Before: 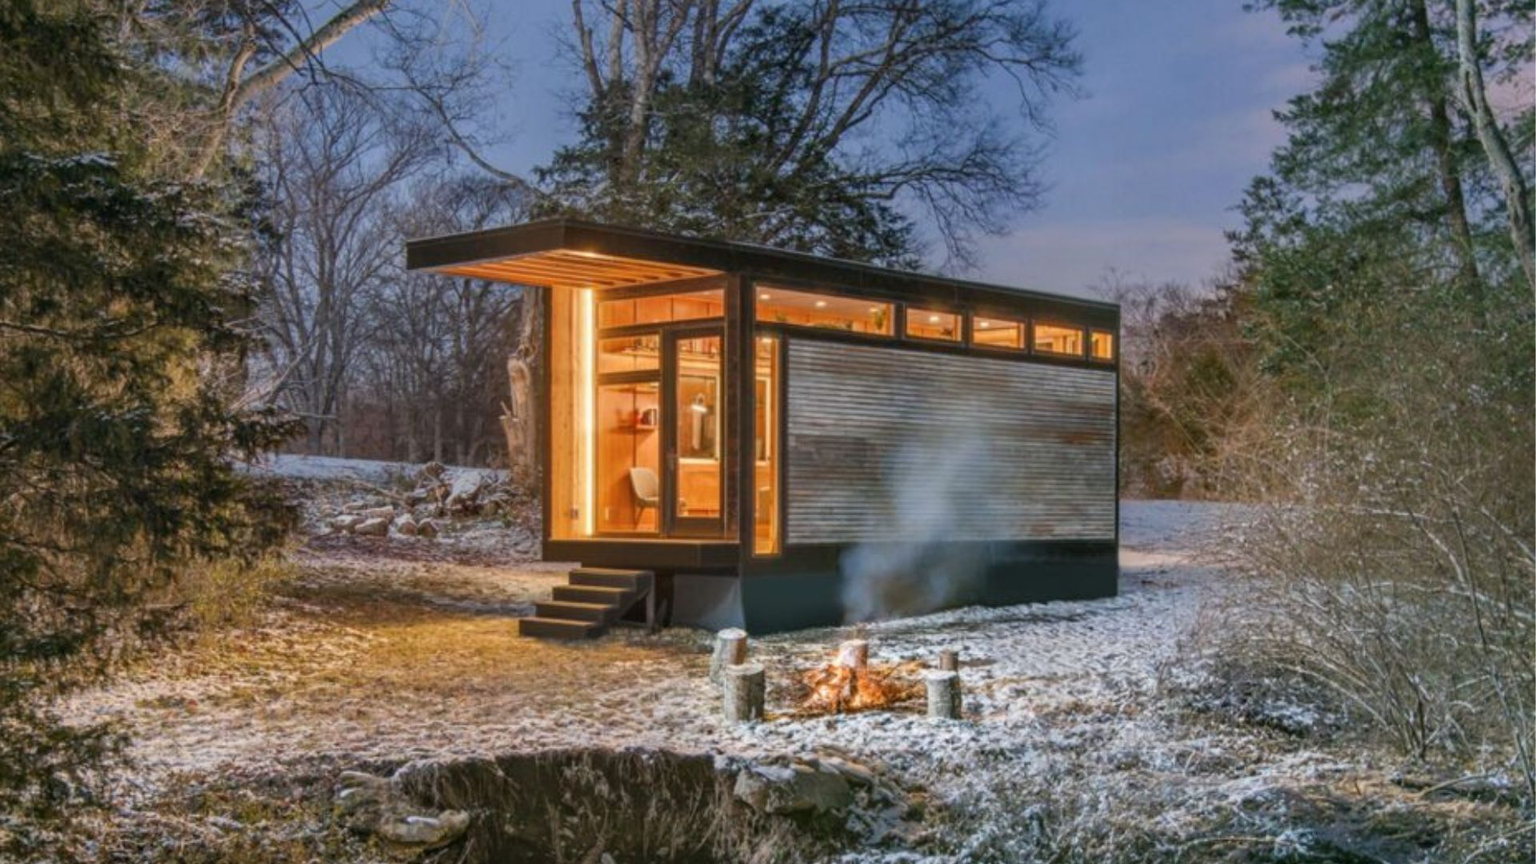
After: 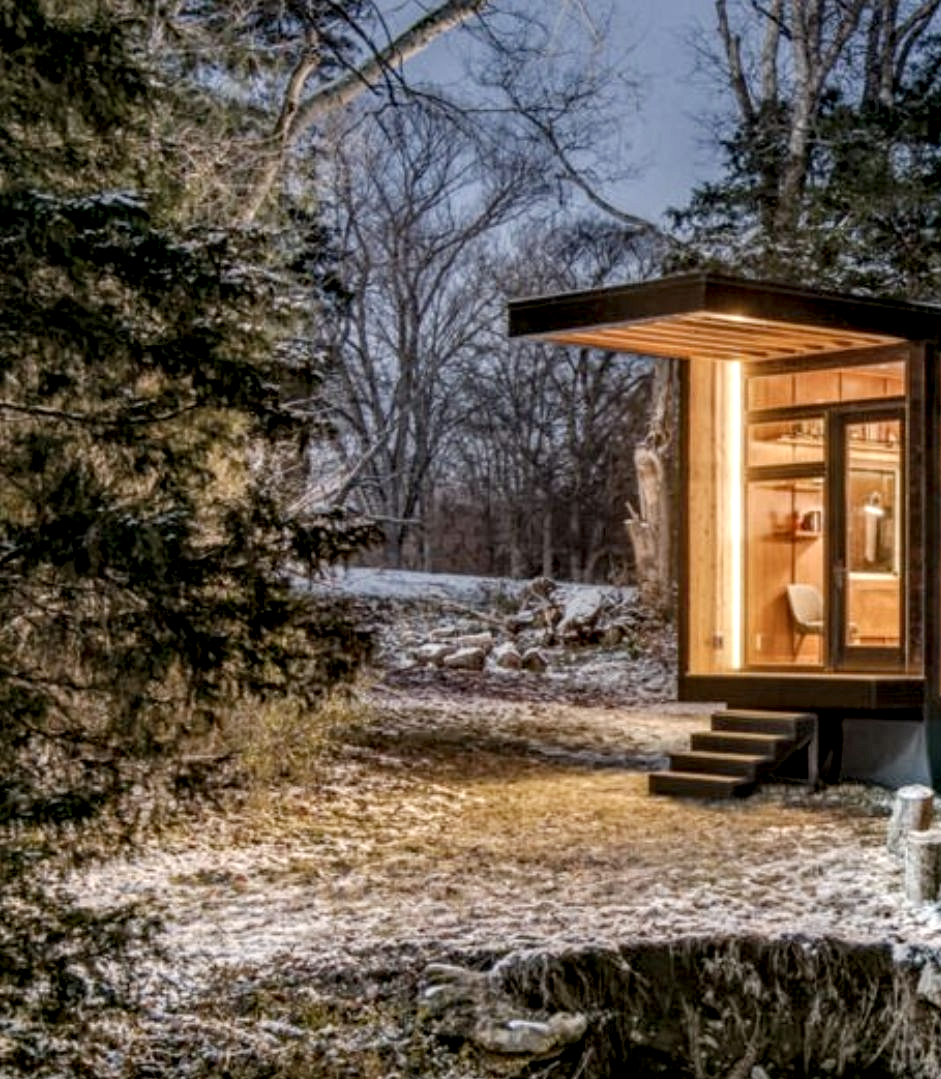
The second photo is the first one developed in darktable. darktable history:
color correction: highlights b* -0.044, saturation 0.796
tone curve: curves: ch0 [(0, 0) (0.003, 0.018) (0.011, 0.019) (0.025, 0.02) (0.044, 0.024) (0.069, 0.034) (0.1, 0.049) (0.136, 0.082) (0.177, 0.136) (0.224, 0.196) (0.277, 0.263) (0.335, 0.329) (0.399, 0.401) (0.468, 0.473) (0.543, 0.546) (0.623, 0.625) (0.709, 0.698) (0.801, 0.779) (0.898, 0.867) (1, 1)], preserve colors none
local contrast: highlights 60%, shadows 60%, detail 160%
crop and rotate: left 0.016%, top 0%, right 50.934%
